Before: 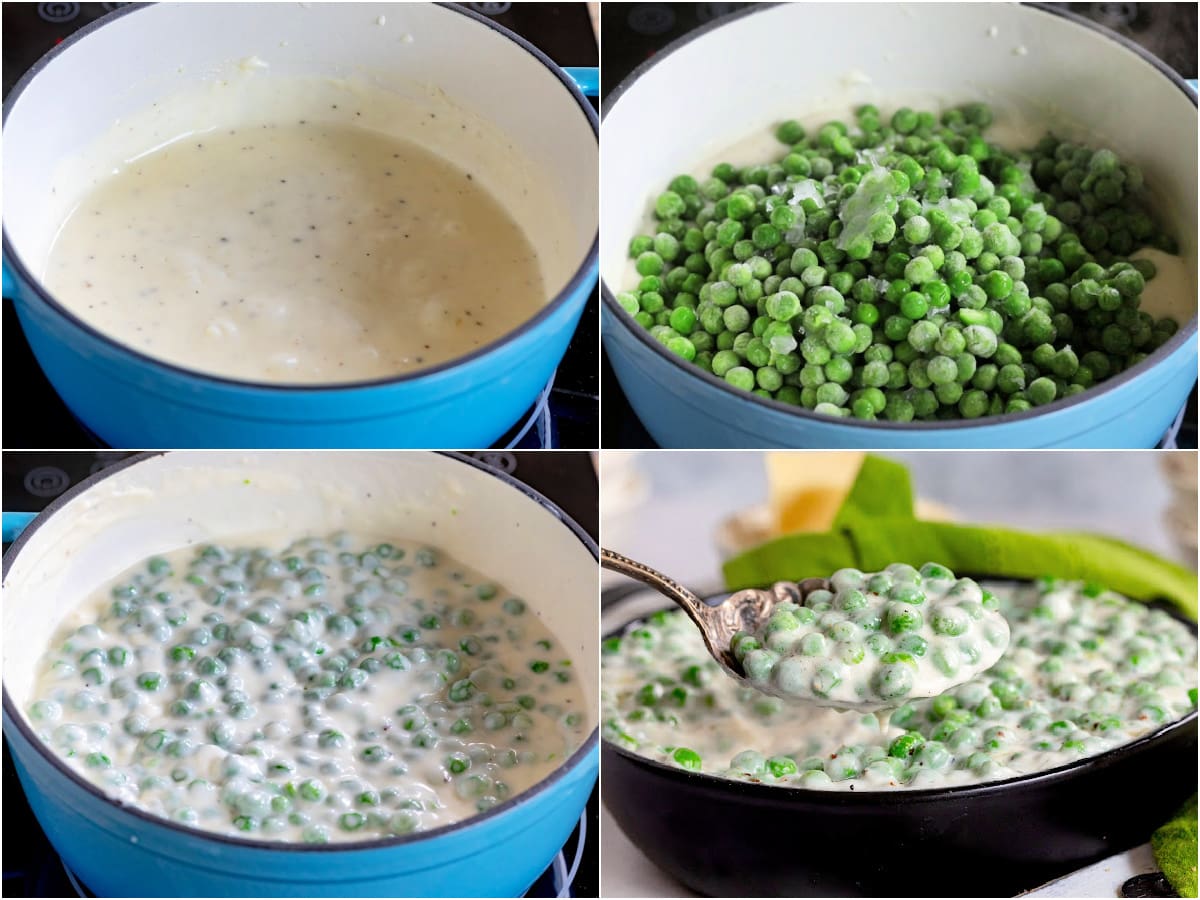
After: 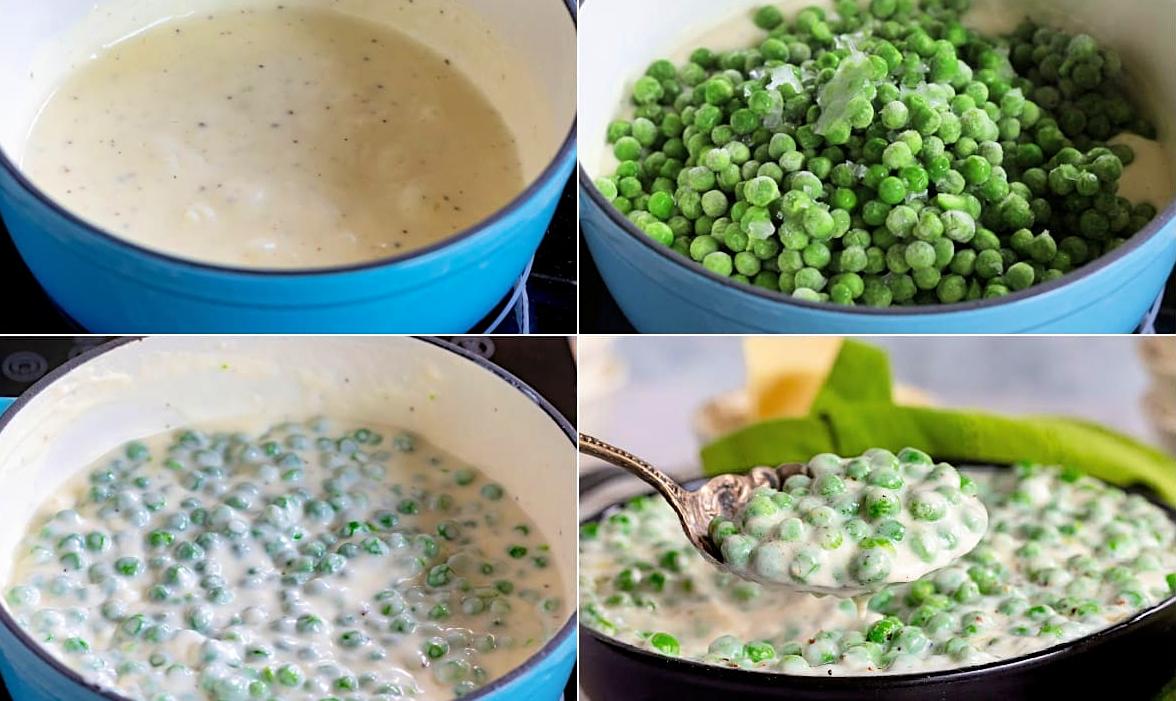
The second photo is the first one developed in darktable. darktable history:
crop and rotate: left 1.862%, top 12.778%, right 0.131%, bottom 9.296%
sharpen: amount 0.212
velvia: on, module defaults
